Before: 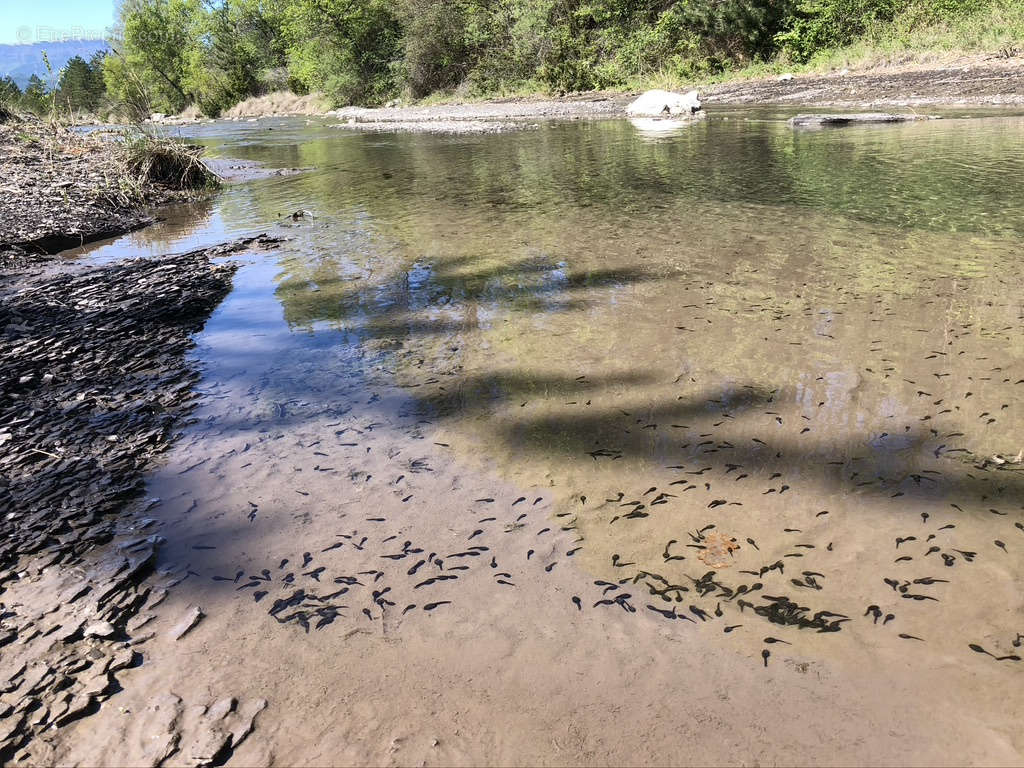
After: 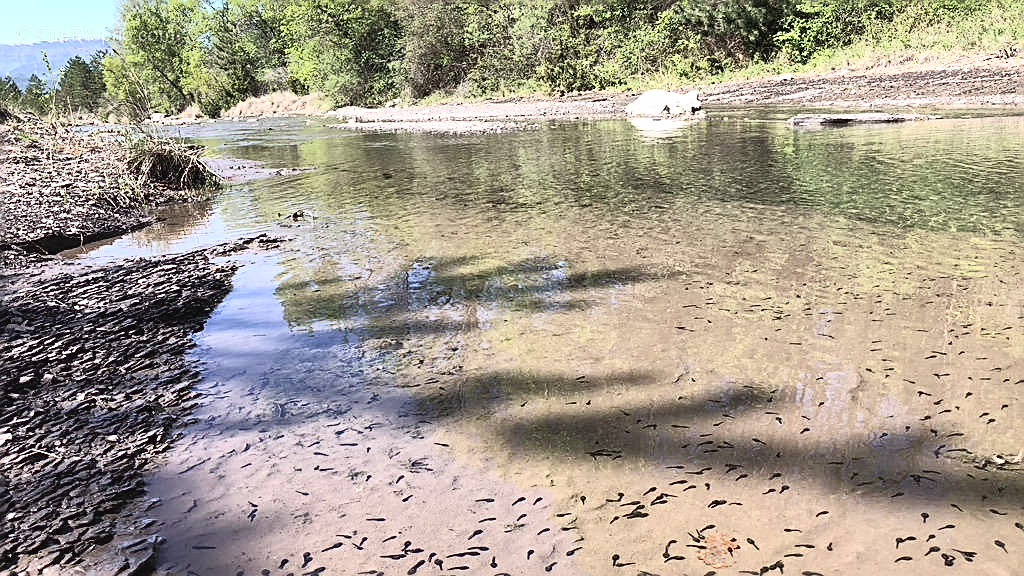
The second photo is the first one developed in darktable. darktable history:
sharpen: amount 0.738
tone curve: curves: ch0 [(0.003, 0.029) (0.188, 0.252) (0.46, 0.56) (0.608, 0.748) (0.871, 0.955) (1, 1)]; ch1 [(0, 0) (0.35, 0.356) (0.45, 0.453) (0.508, 0.515) (0.618, 0.634) (1, 1)]; ch2 [(0, 0) (0.456, 0.469) (0.5, 0.5) (0.634, 0.625) (1, 1)], color space Lab, independent channels, preserve colors none
crop: bottom 24.992%
shadows and highlights: shadows 29.75, highlights -30.35, low approximation 0.01, soften with gaussian
